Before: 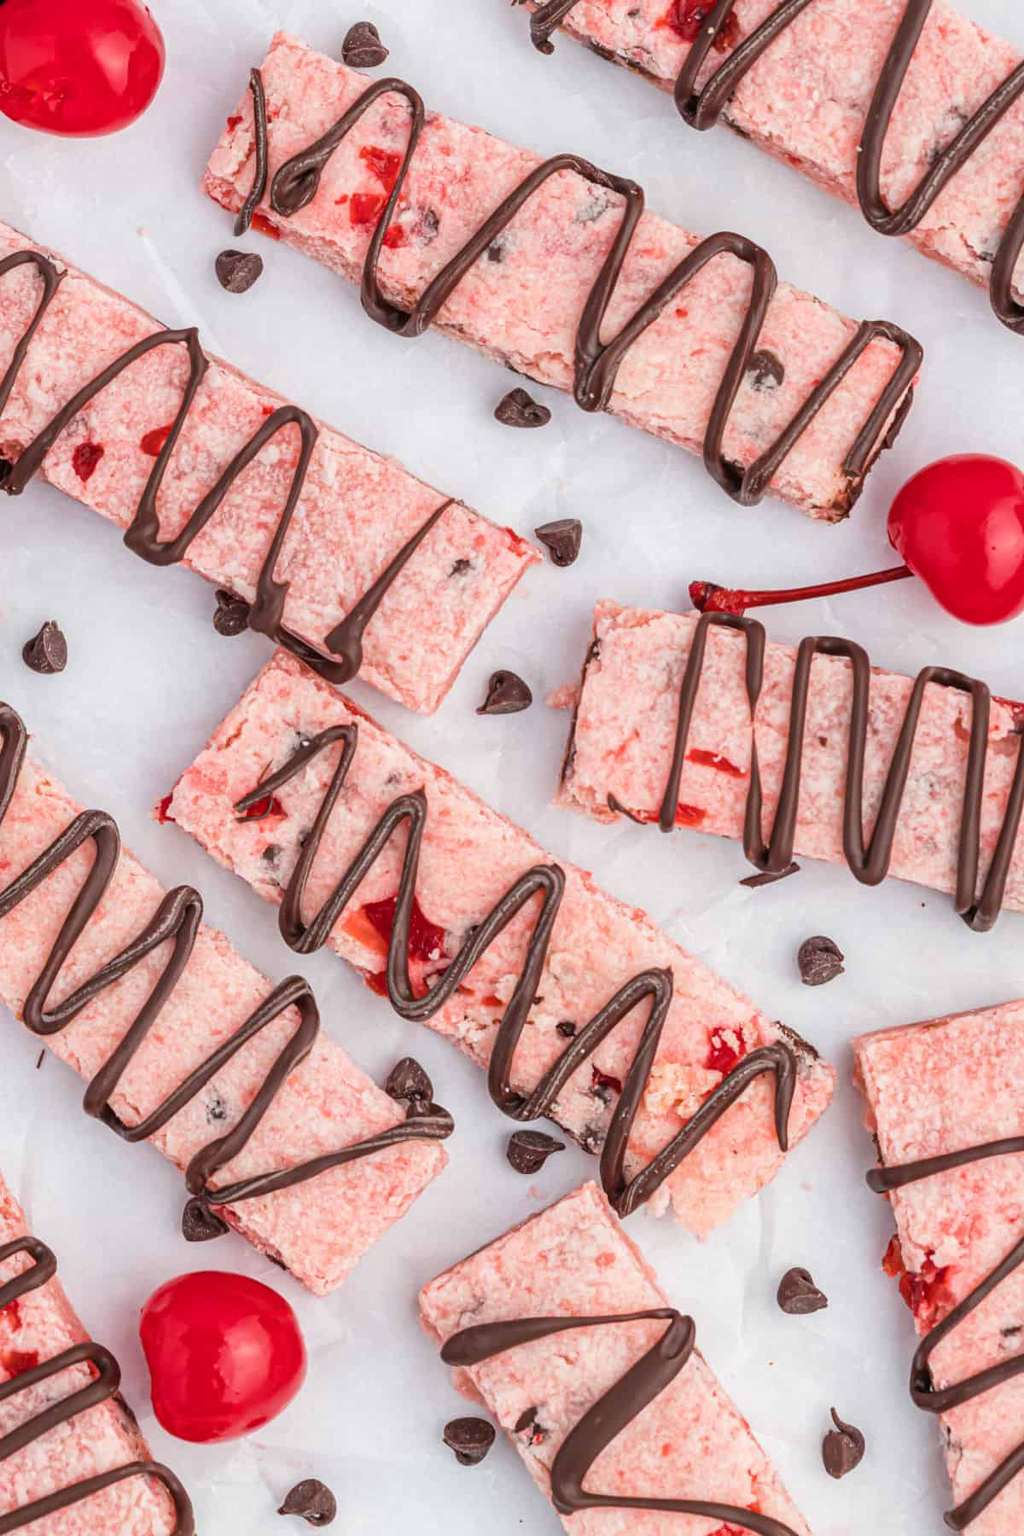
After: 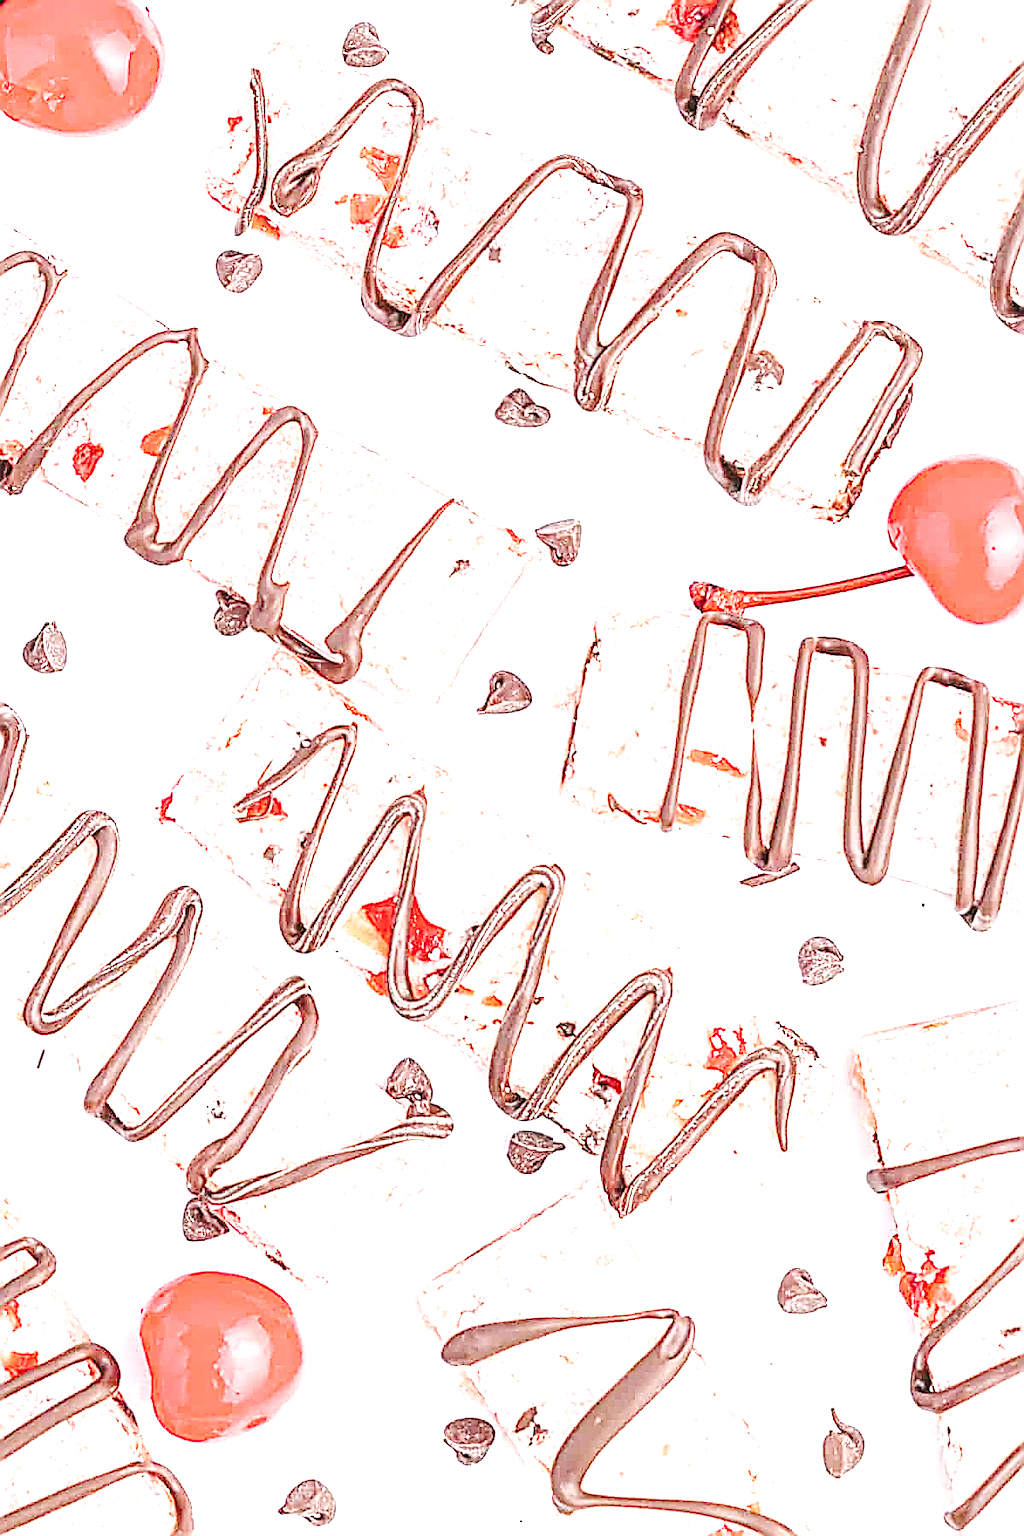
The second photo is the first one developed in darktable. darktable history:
local contrast: detail 142%
exposure: exposure 2.04 EV, compensate highlight preservation false
sharpen: amount 1.861
base curve: curves: ch0 [(0, 0.007) (0.028, 0.063) (0.121, 0.311) (0.46, 0.743) (0.859, 0.957) (1, 1)], preserve colors none
